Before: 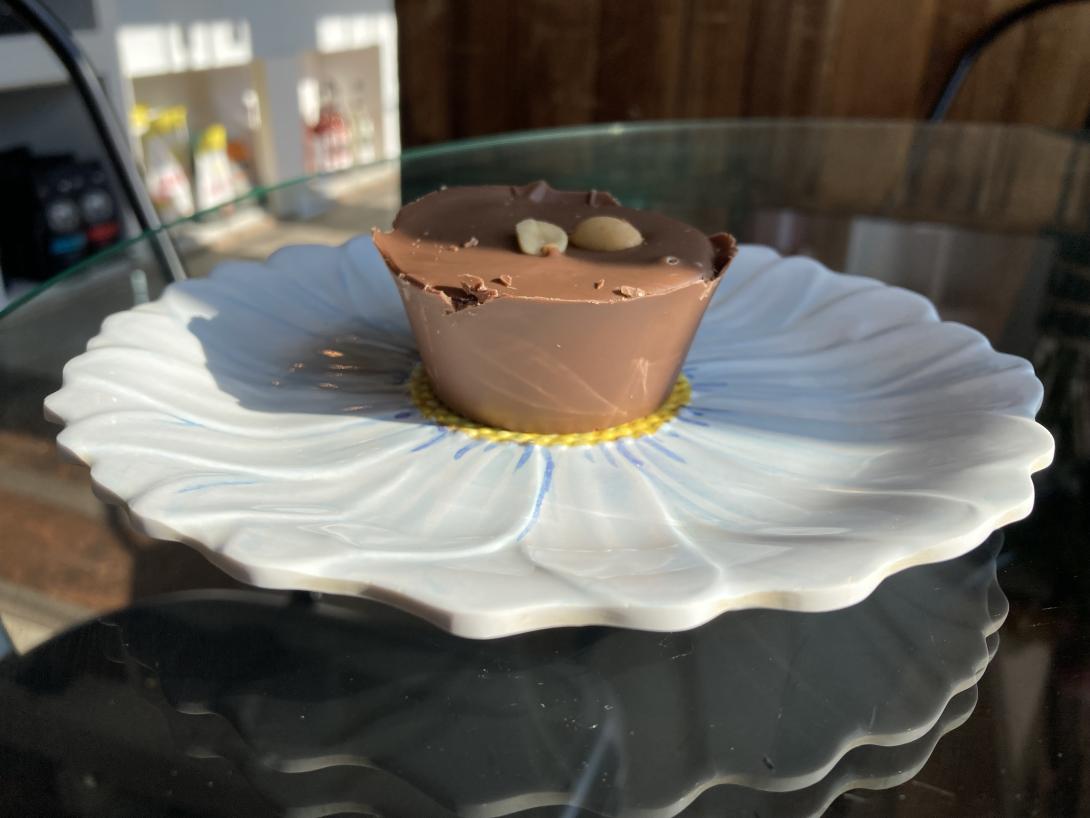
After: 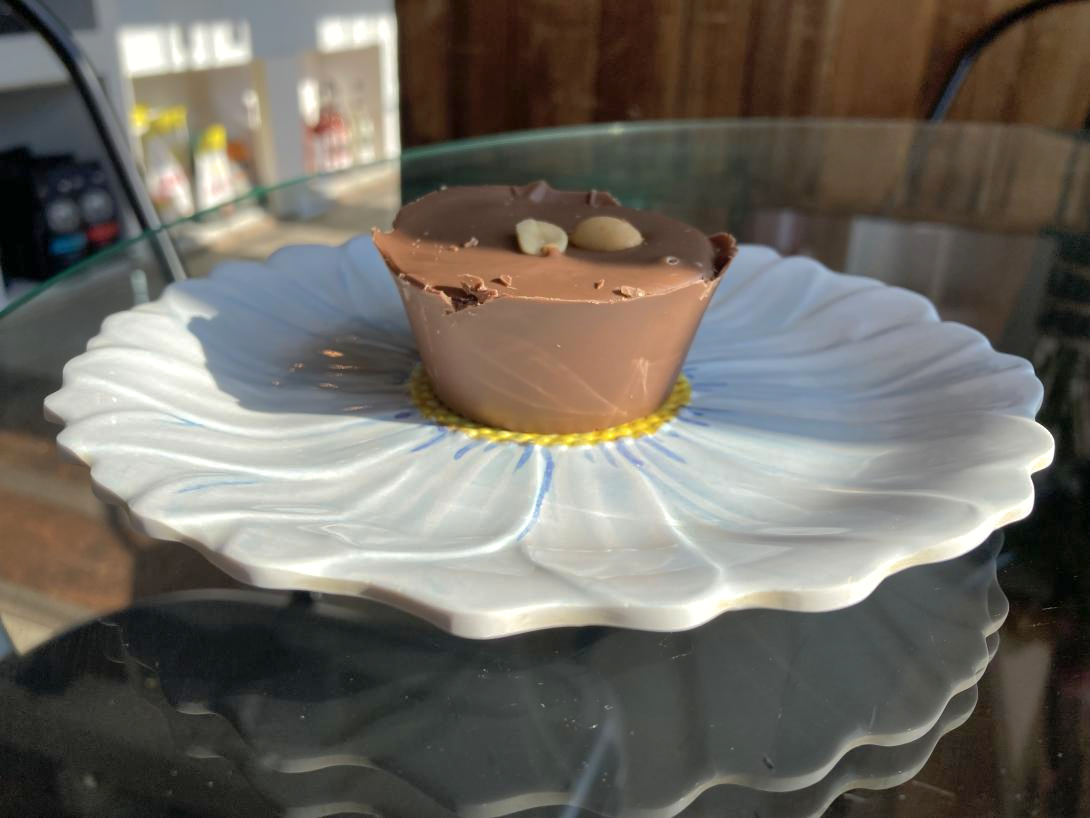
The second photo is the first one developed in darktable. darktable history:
shadows and highlights: on, module defaults
exposure: exposure 0.131 EV, compensate highlight preservation false
